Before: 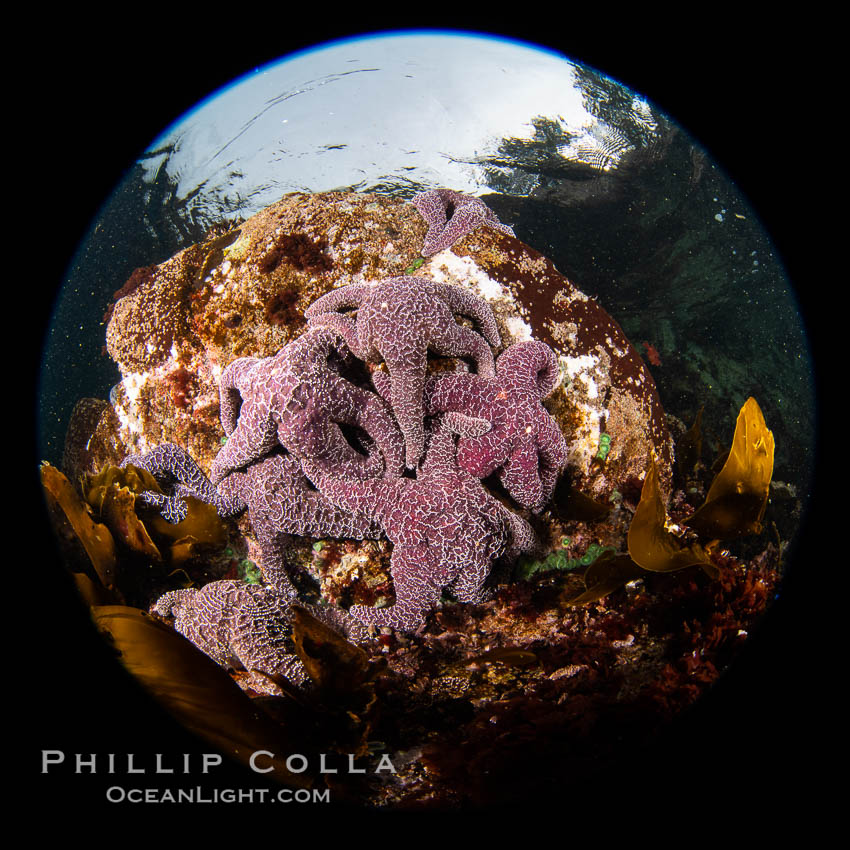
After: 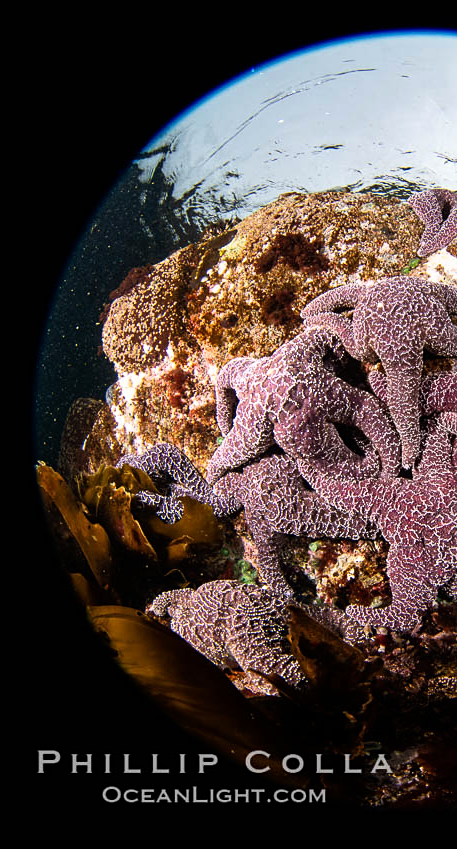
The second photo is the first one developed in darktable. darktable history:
crop: left 0.587%, right 45.588%, bottom 0.086%
tone equalizer: on, module defaults
rgb curve: curves: ch0 [(0, 0) (0.078, 0.051) (0.929, 0.956) (1, 1)], compensate middle gray true
sharpen: amount 0.2
white balance: emerald 1
